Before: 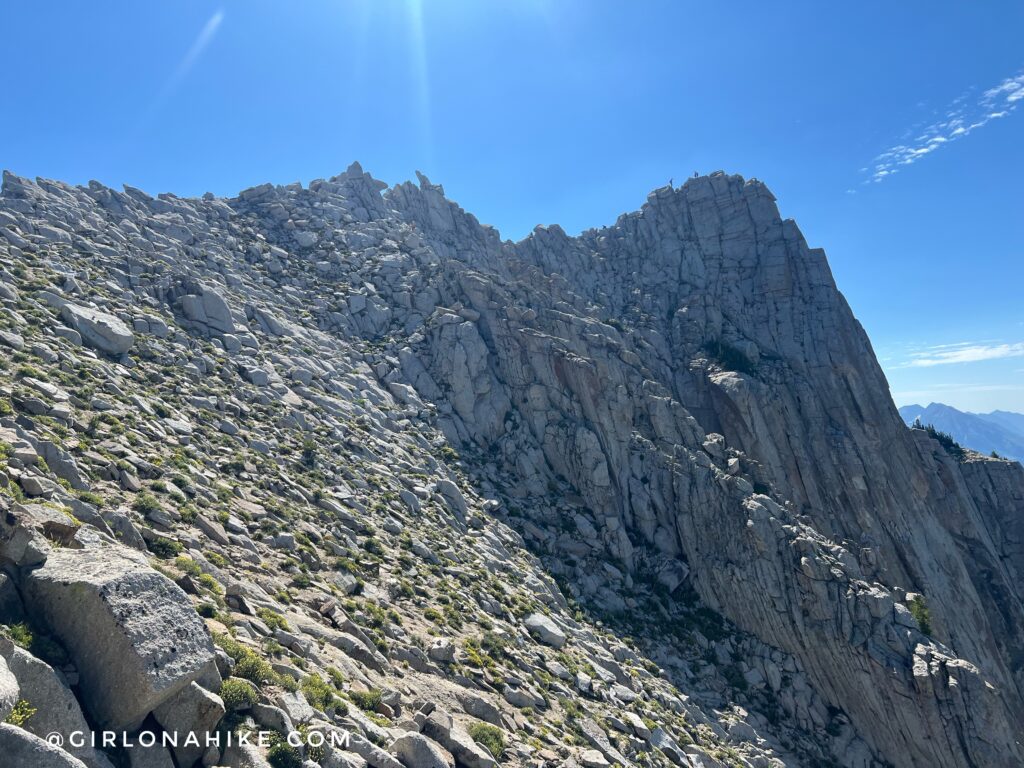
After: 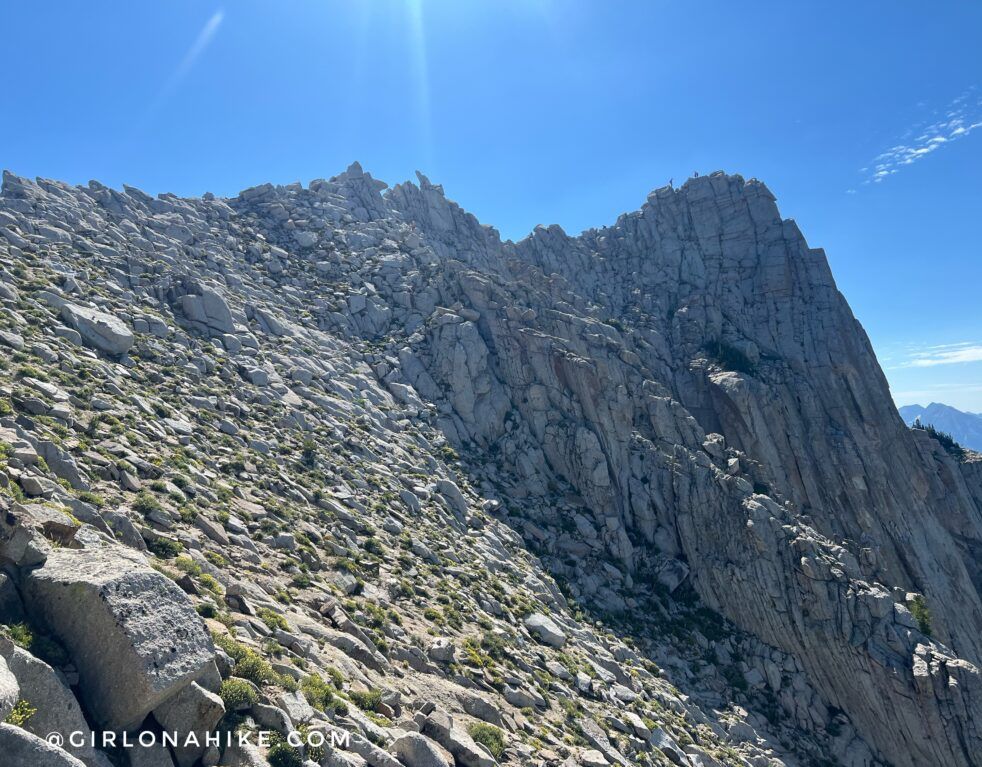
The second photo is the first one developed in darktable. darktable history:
crop: right 4.053%, bottom 0.033%
